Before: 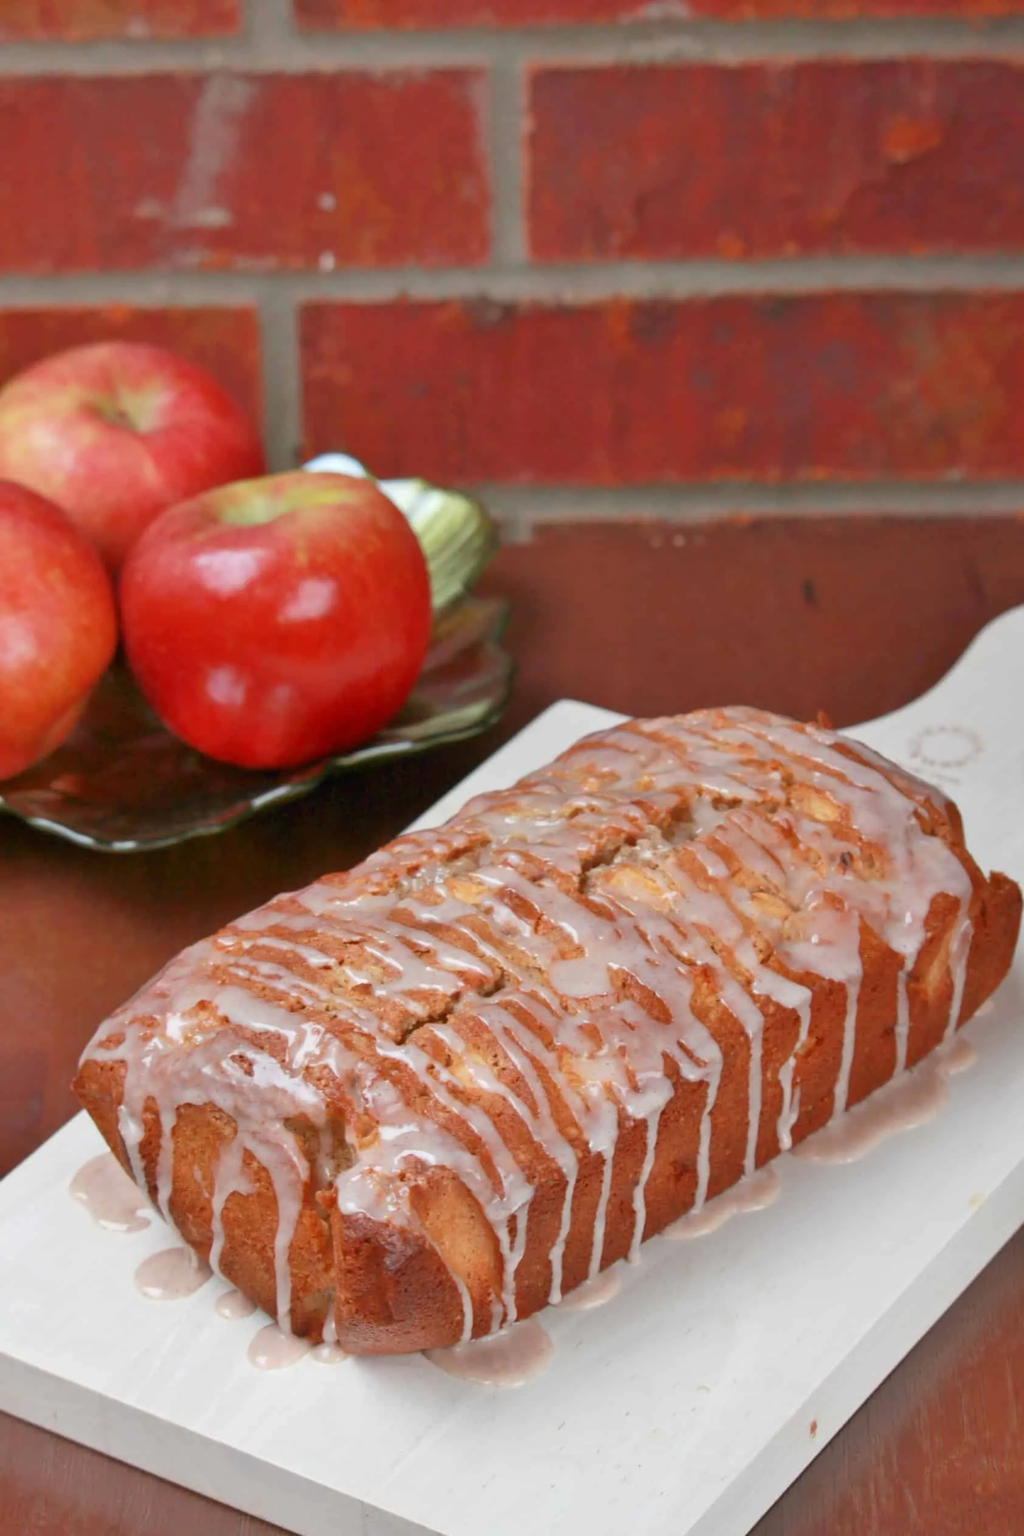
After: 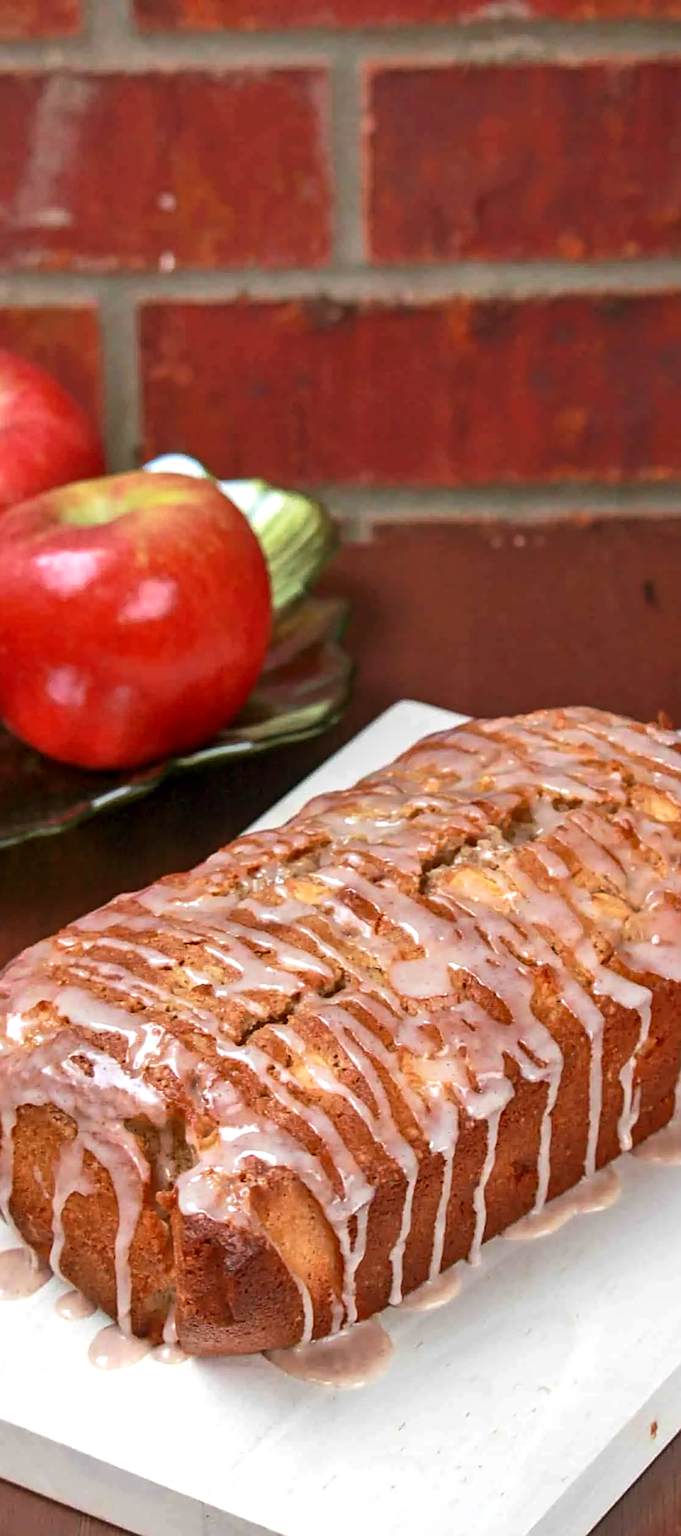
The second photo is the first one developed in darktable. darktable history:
haze removal: compatibility mode true, adaptive false
sharpen: on, module defaults
tone equalizer: -8 EV -0.434 EV, -7 EV -0.367 EV, -6 EV -0.311 EV, -5 EV -0.245 EV, -3 EV 0.207 EV, -2 EV 0.361 EV, -1 EV 0.377 EV, +0 EV 0.444 EV, edges refinement/feathering 500, mask exposure compensation -1.57 EV, preserve details no
local contrast: on, module defaults
base curve: curves: ch0 [(0, 0) (0.303, 0.277) (1, 1)], preserve colors none
velvia: on, module defaults
crop and rotate: left 15.647%, right 17.796%
